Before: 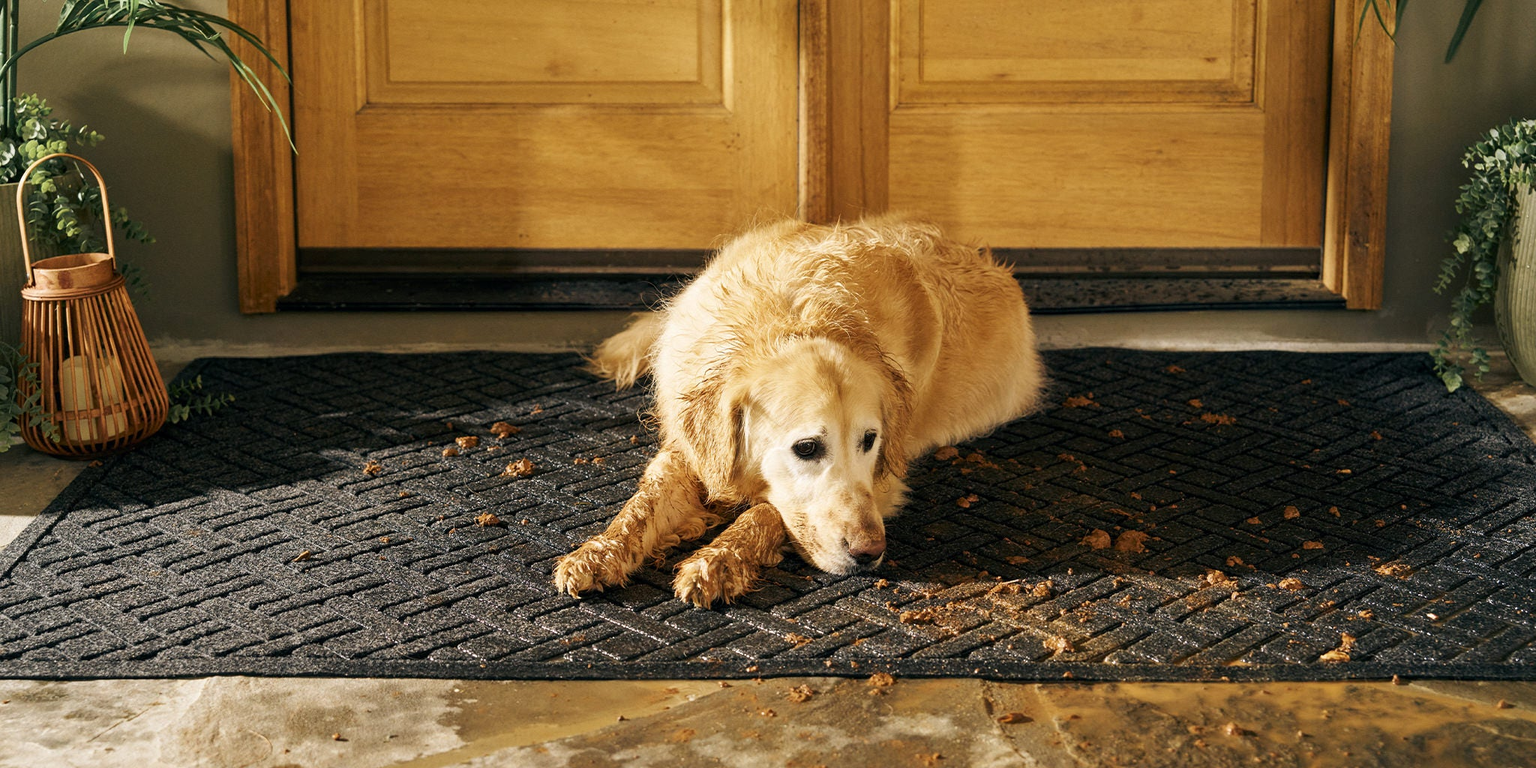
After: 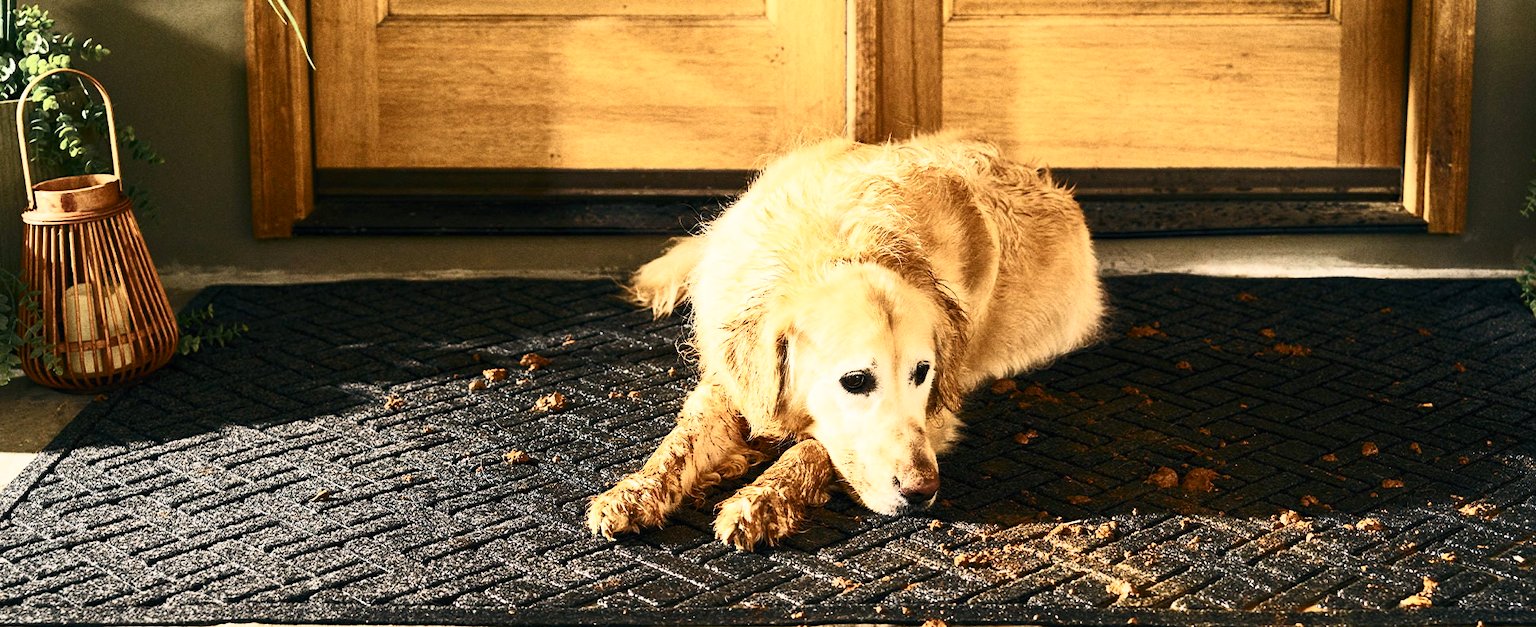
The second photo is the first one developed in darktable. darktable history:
contrast brightness saturation: contrast 0.62, brightness 0.34, saturation 0.14
color balance rgb: saturation formula JzAzBz (2021)
crop and rotate: angle 0.03°, top 11.643%, right 5.651%, bottom 11.189%
grain: coarseness 0.47 ISO
